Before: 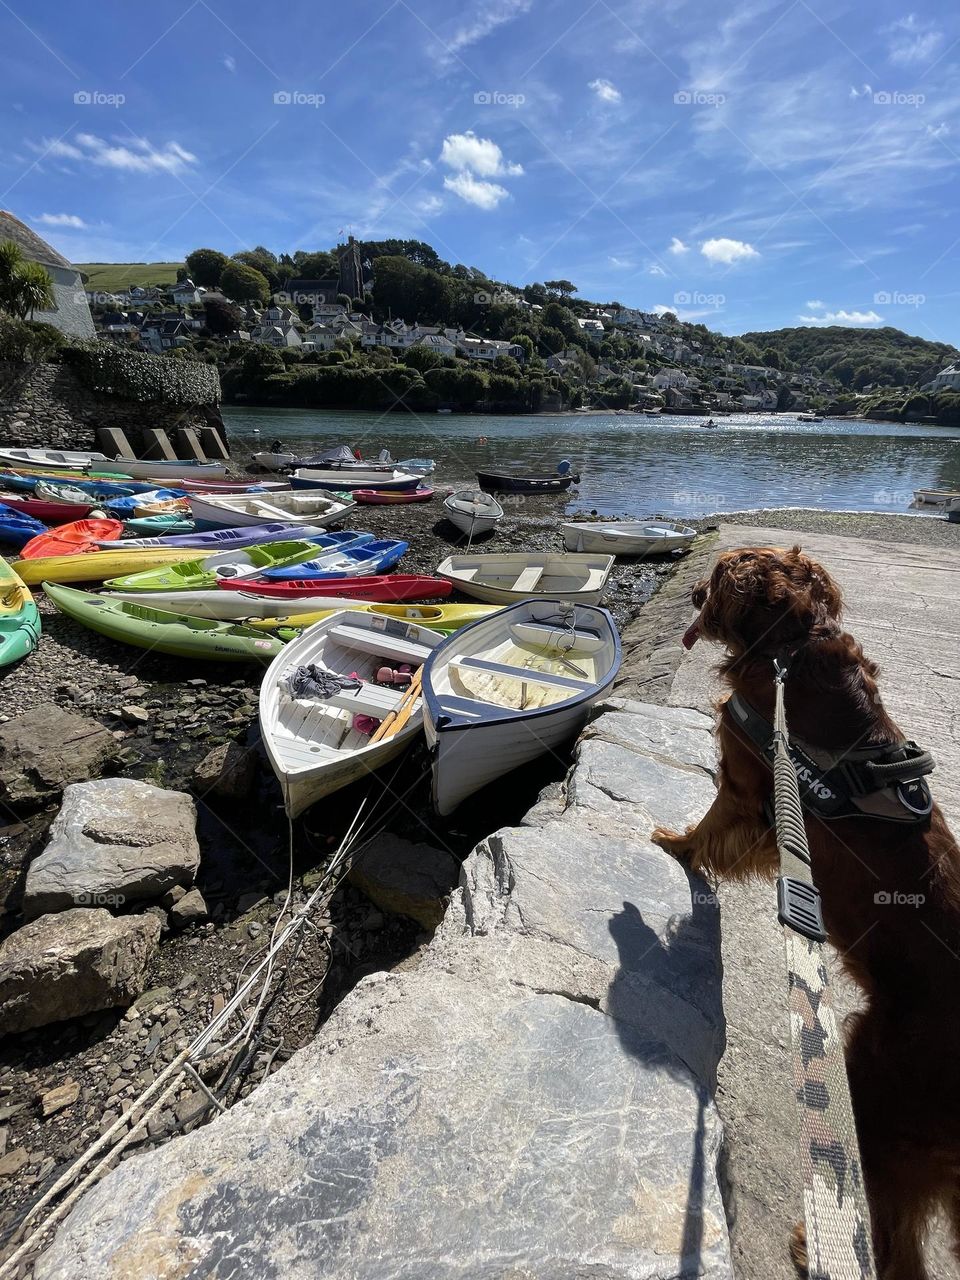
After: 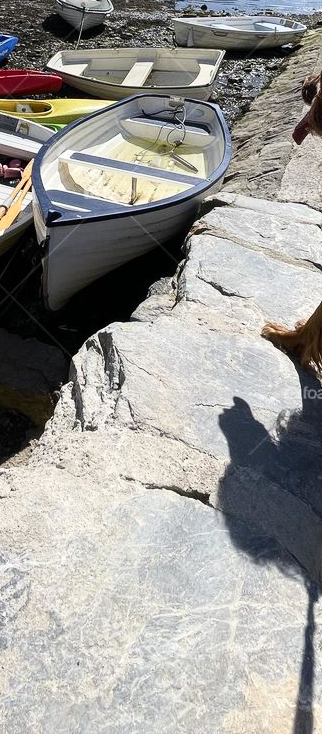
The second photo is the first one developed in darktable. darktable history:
crop: left 40.717%, top 39.527%, right 25.7%, bottom 3.115%
contrast brightness saturation: contrast 0.243, brightness 0.09
